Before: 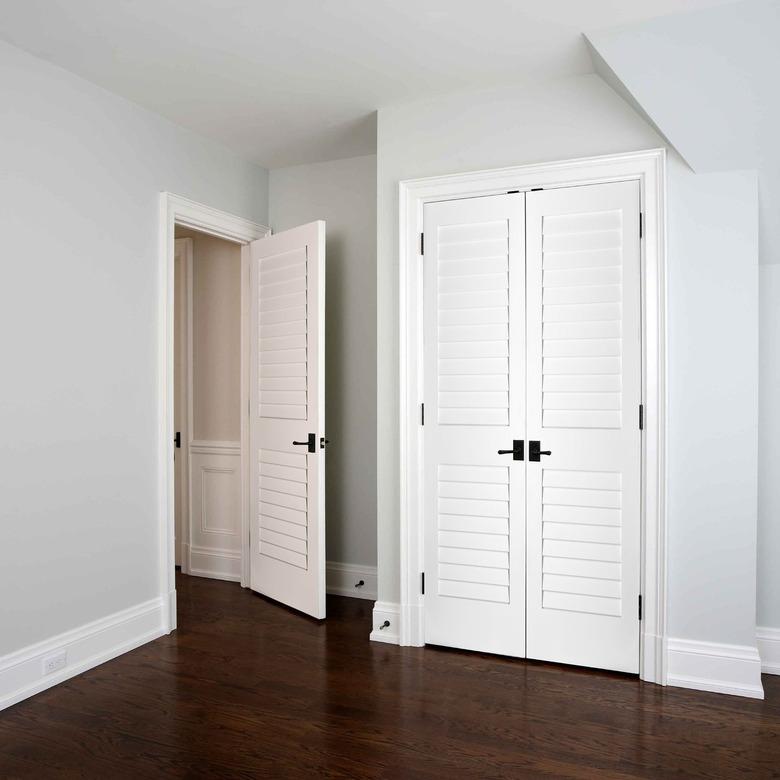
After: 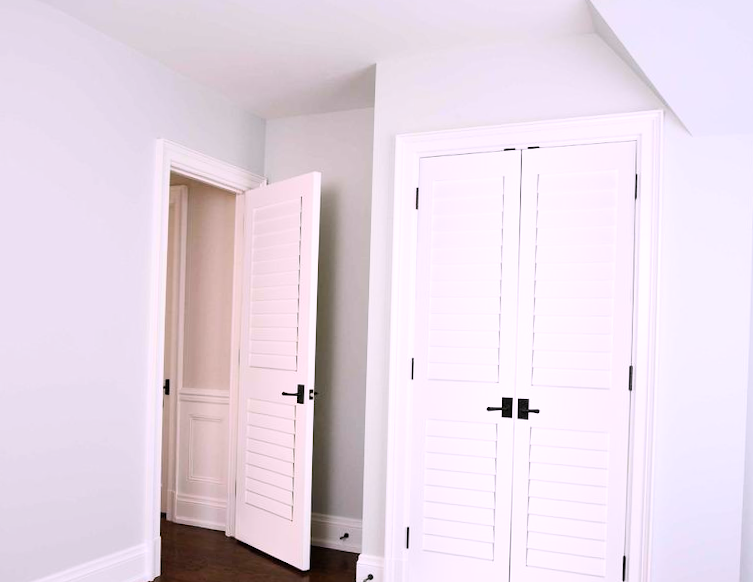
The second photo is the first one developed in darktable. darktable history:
rotate and perspective: rotation 1.72°, automatic cropping off
crop: left 2.737%, top 7.287%, right 3.421%, bottom 20.179%
white balance: red 1.05, blue 1.072
contrast brightness saturation: contrast 0.2, brightness 0.16, saturation 0.22
